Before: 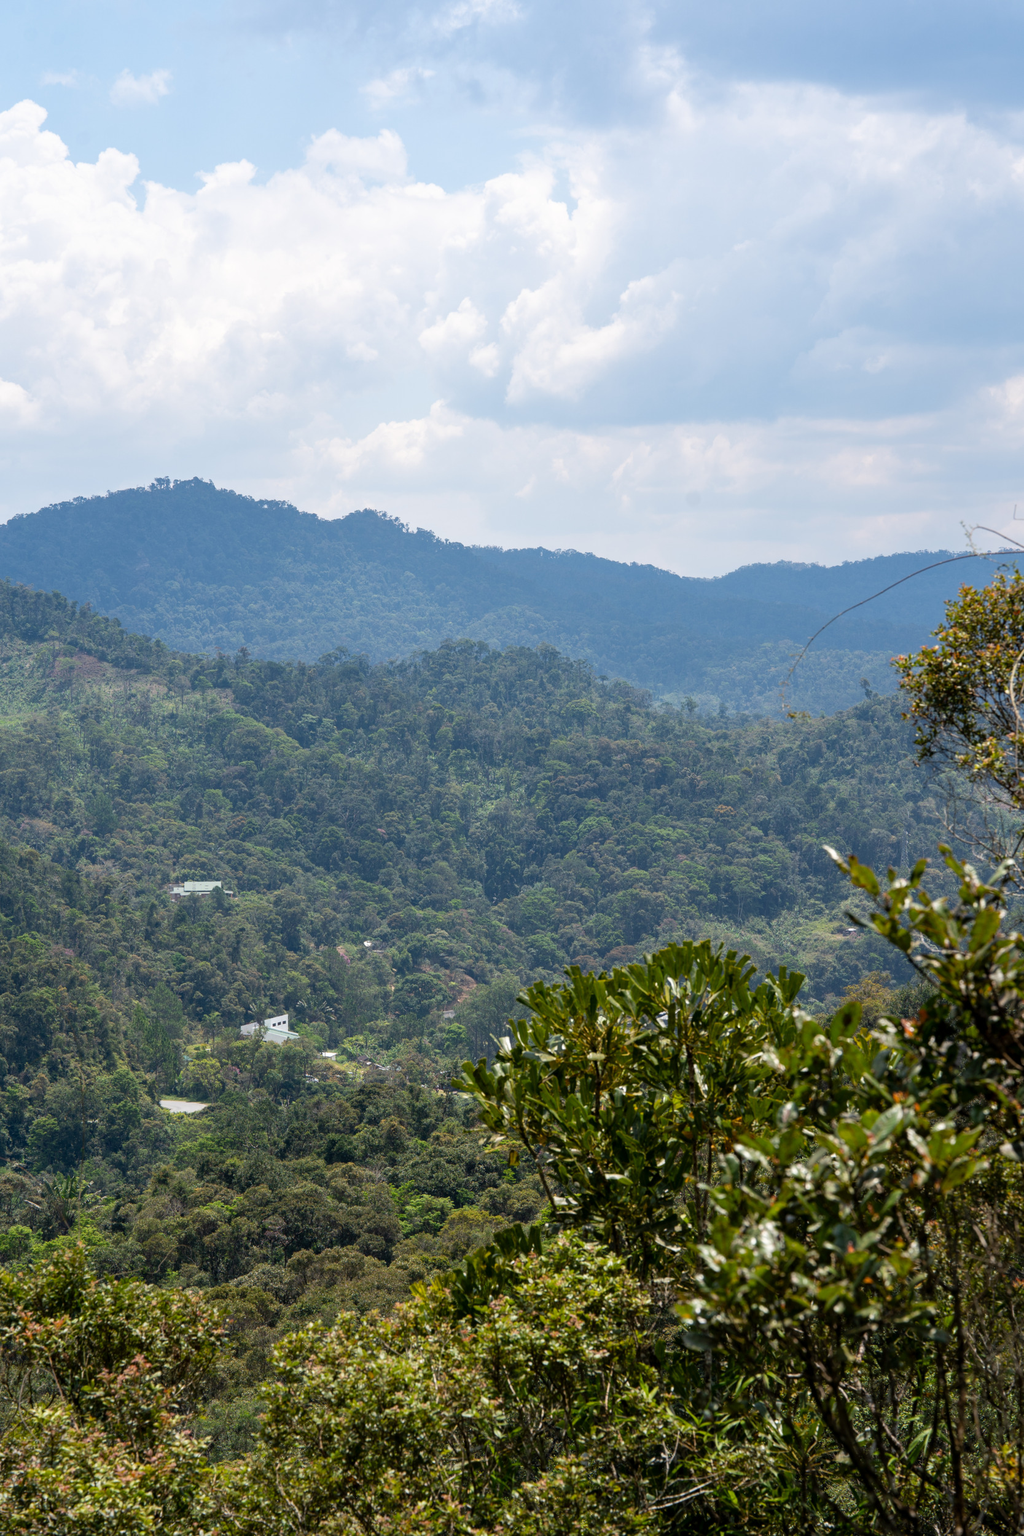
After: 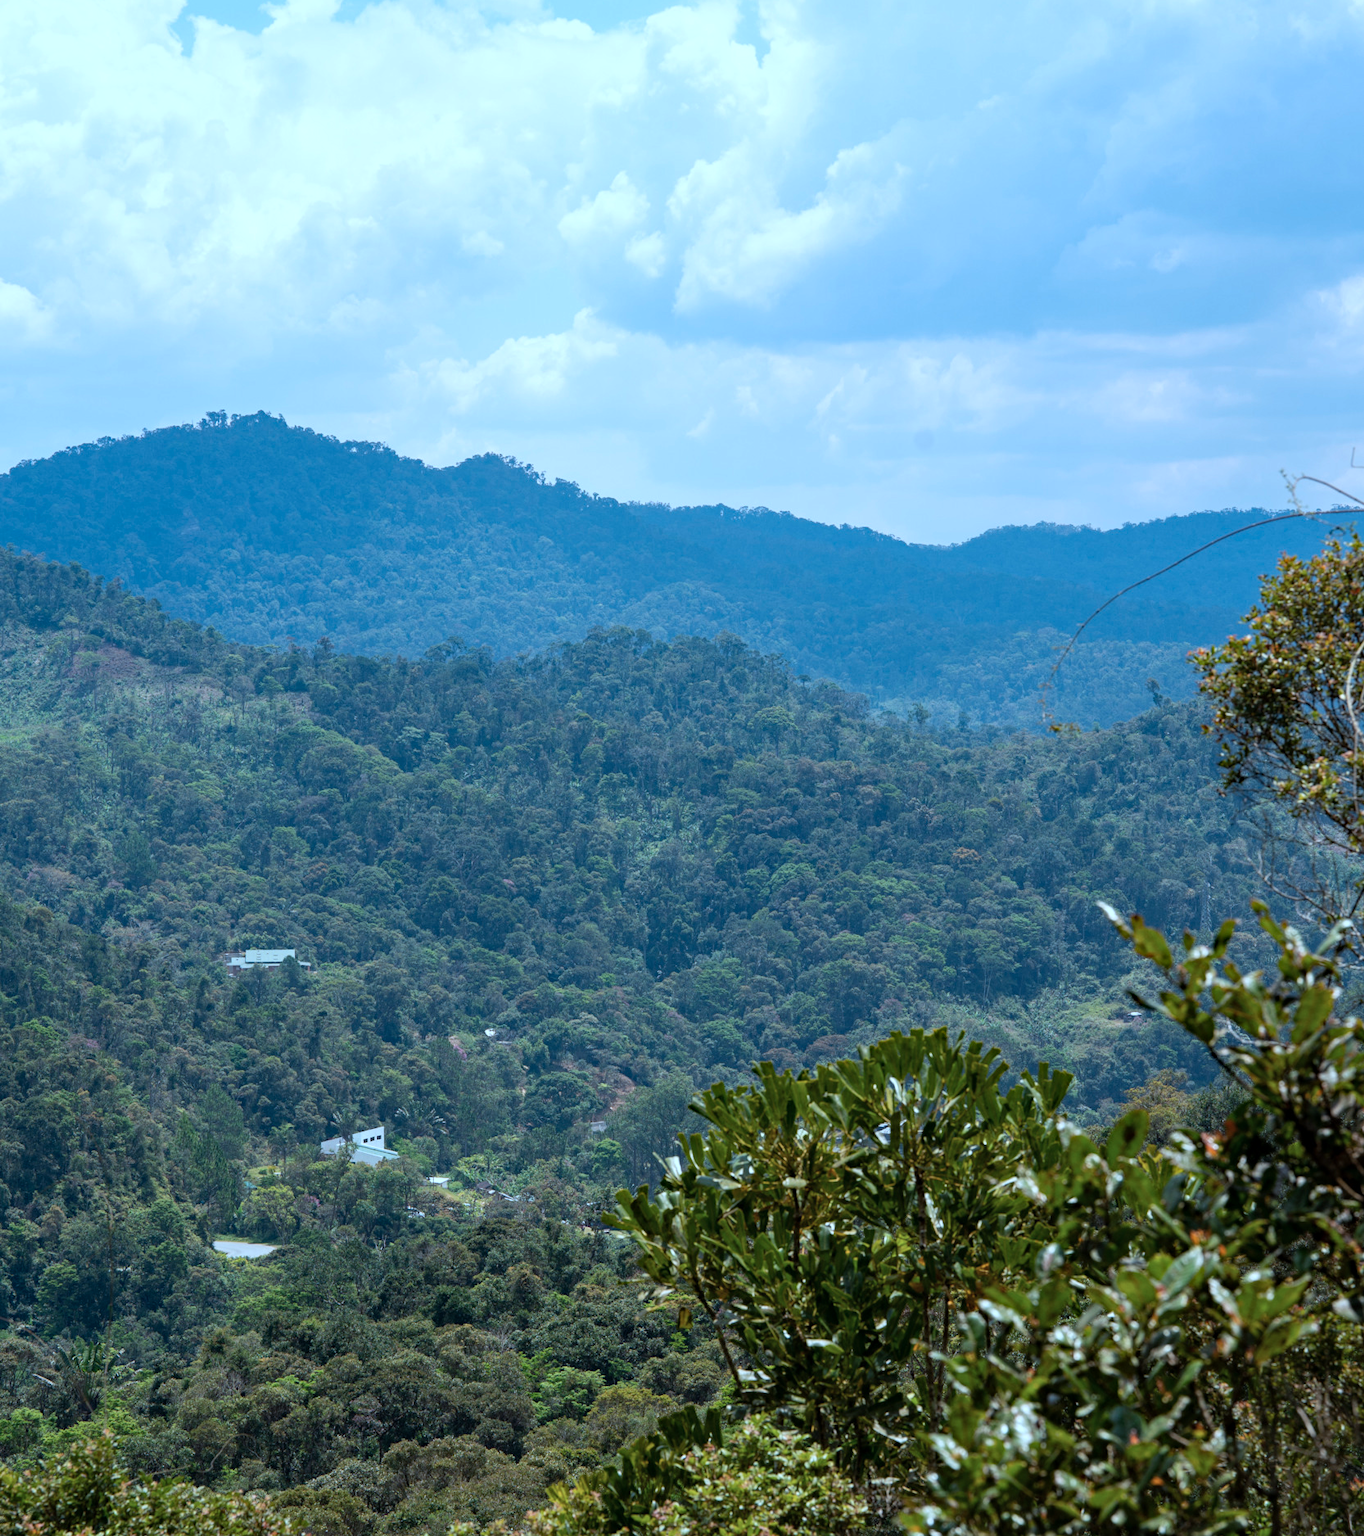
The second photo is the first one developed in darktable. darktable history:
crop: top 11.01%, bottom 13.919%
color correction: highlights a* -8.85, highlights b* -22.95
haze removal: compatibility mode true, adaptive false
